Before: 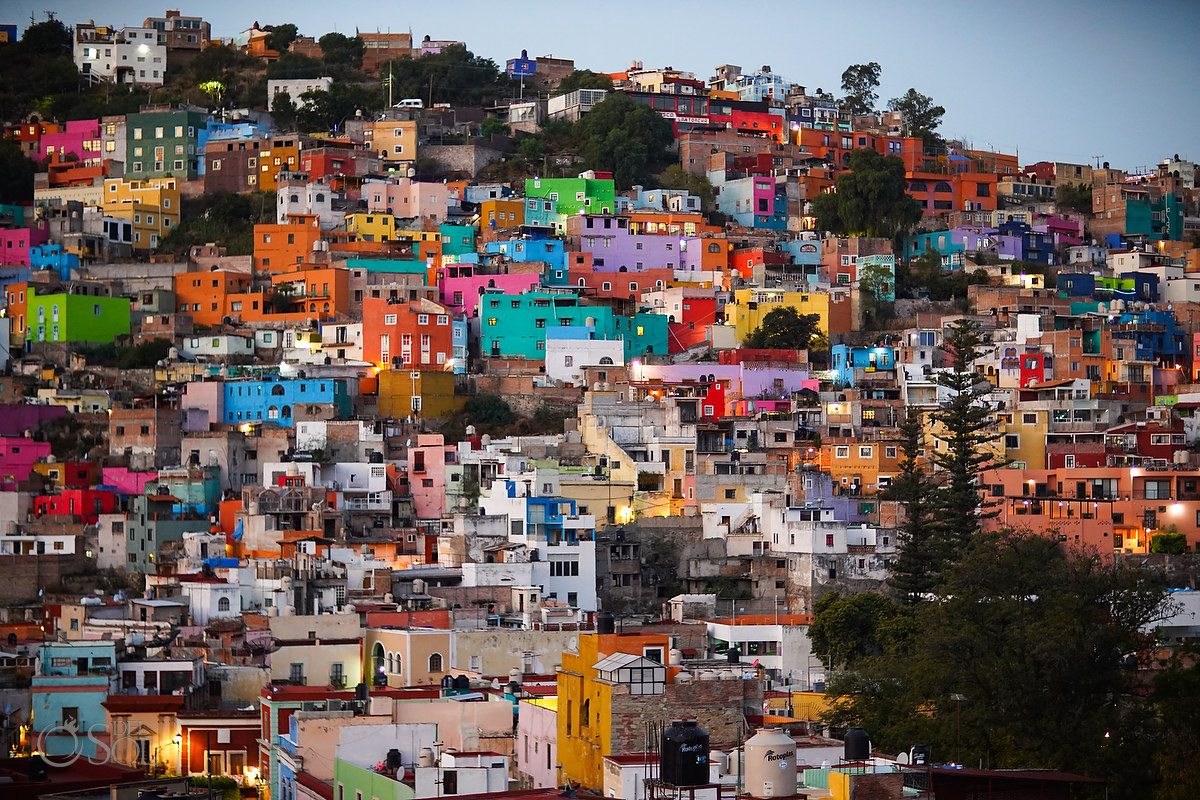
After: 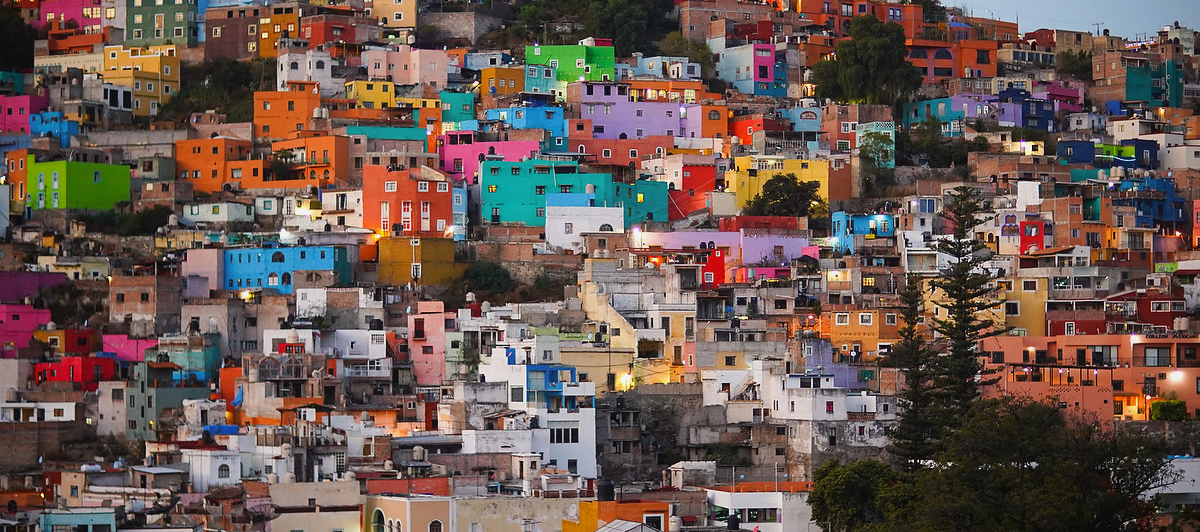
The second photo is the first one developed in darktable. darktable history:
contrast equalizer: octaves 7, y [[0.6 ×6], [0.55 ×6], [0 ×6], [0 ×6], [0 ×6]], mix -0.2
crop: top 16.727%, bottom 16.727%
exposure: compensate highlight preservation false
